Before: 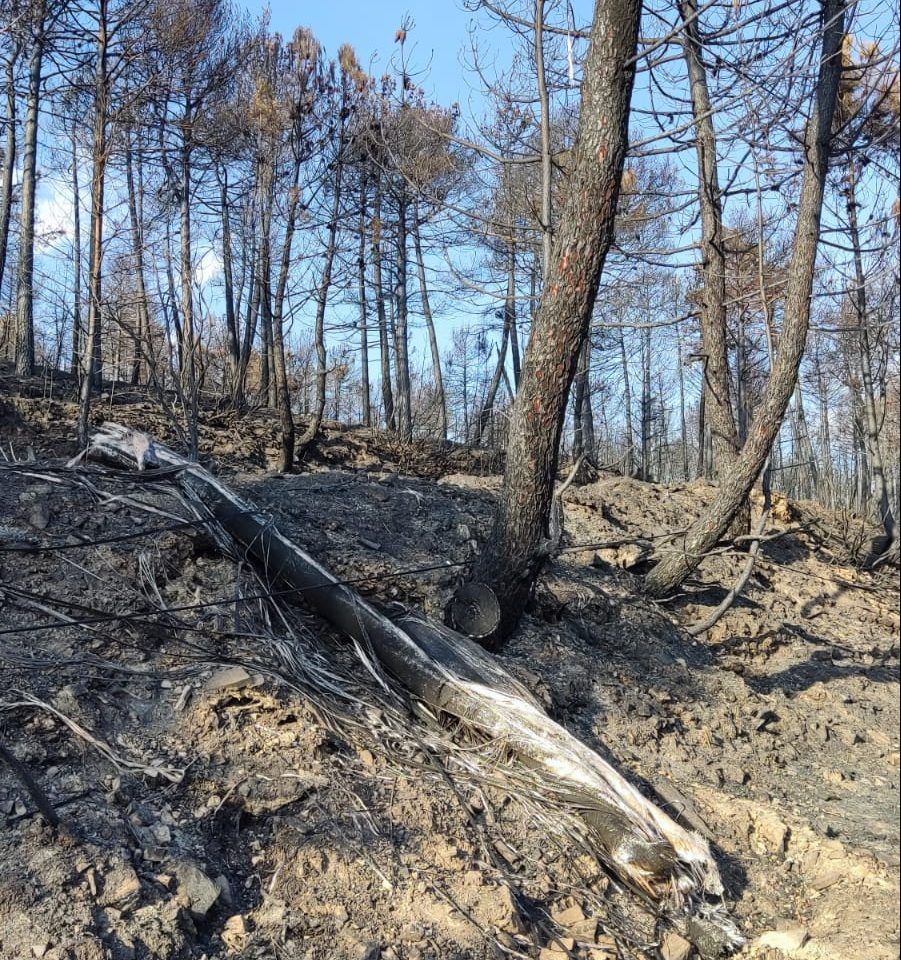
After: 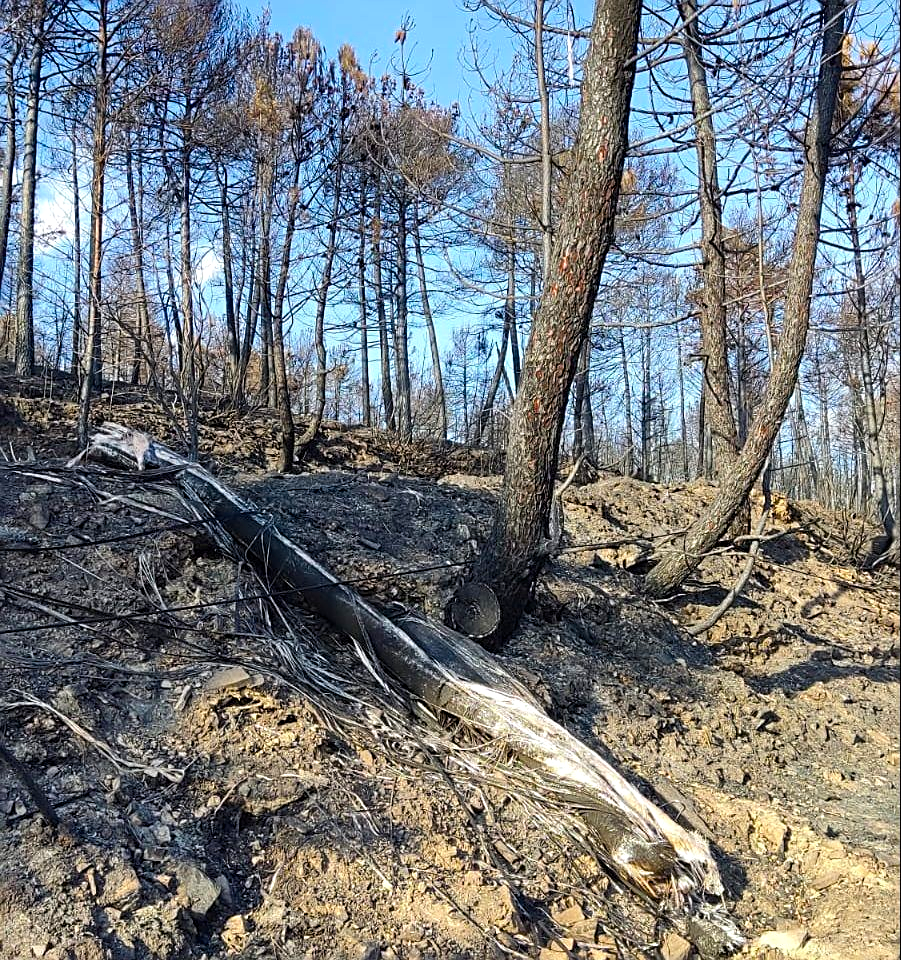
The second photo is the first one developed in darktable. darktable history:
sharpen: on, module defaults
color balance rgb: perceptual saturation grading › global saturation 19.446%, perceptual brilliance grading › highlights 8.253%, perceptual brilliance grading › mid-tones 3.67%, perceptual brilliance grading › shadows 2.091%, global vibrance 16.665%, saturation formula JzAzBz (2021)
